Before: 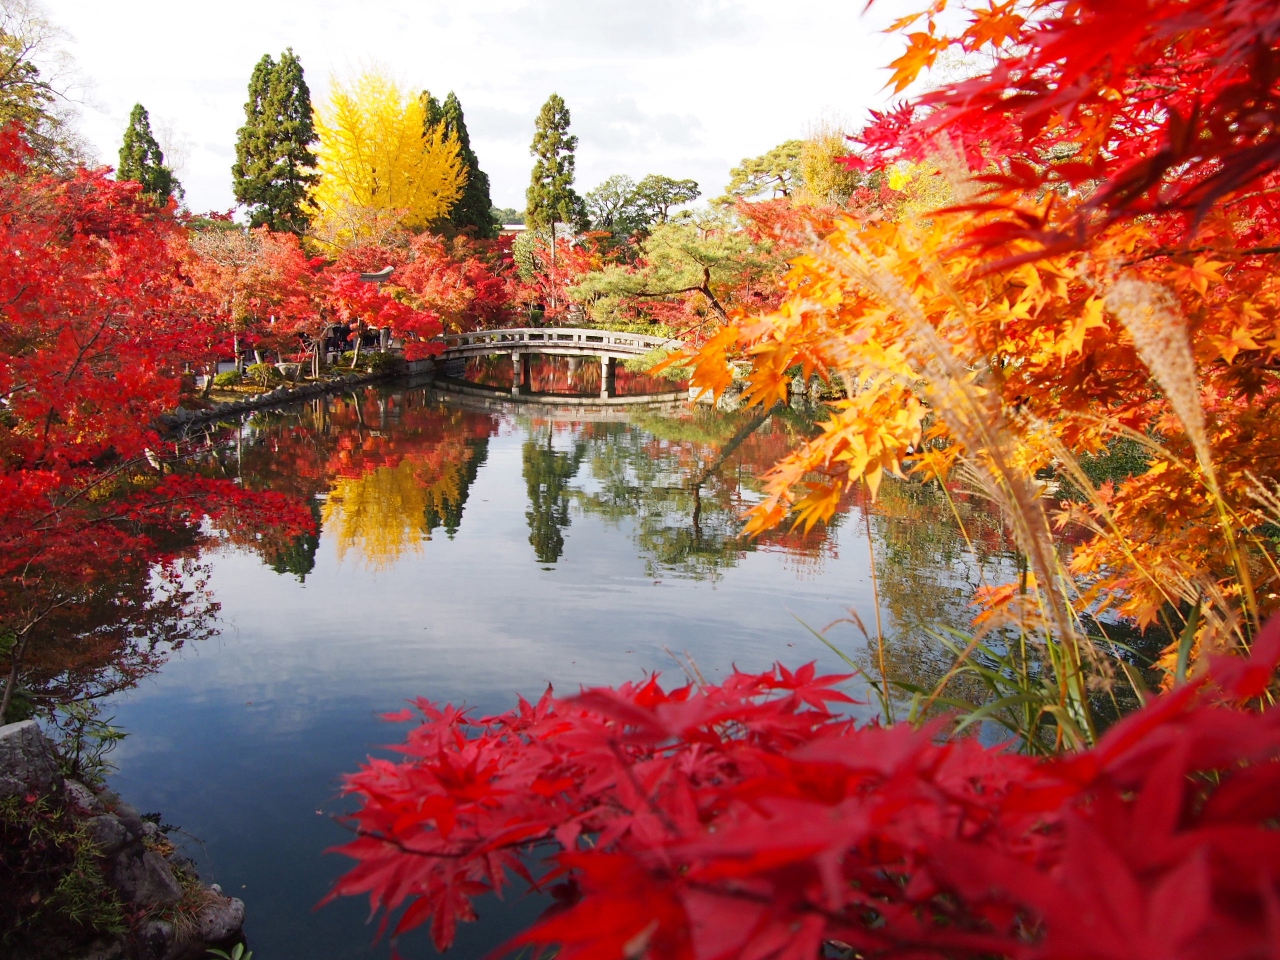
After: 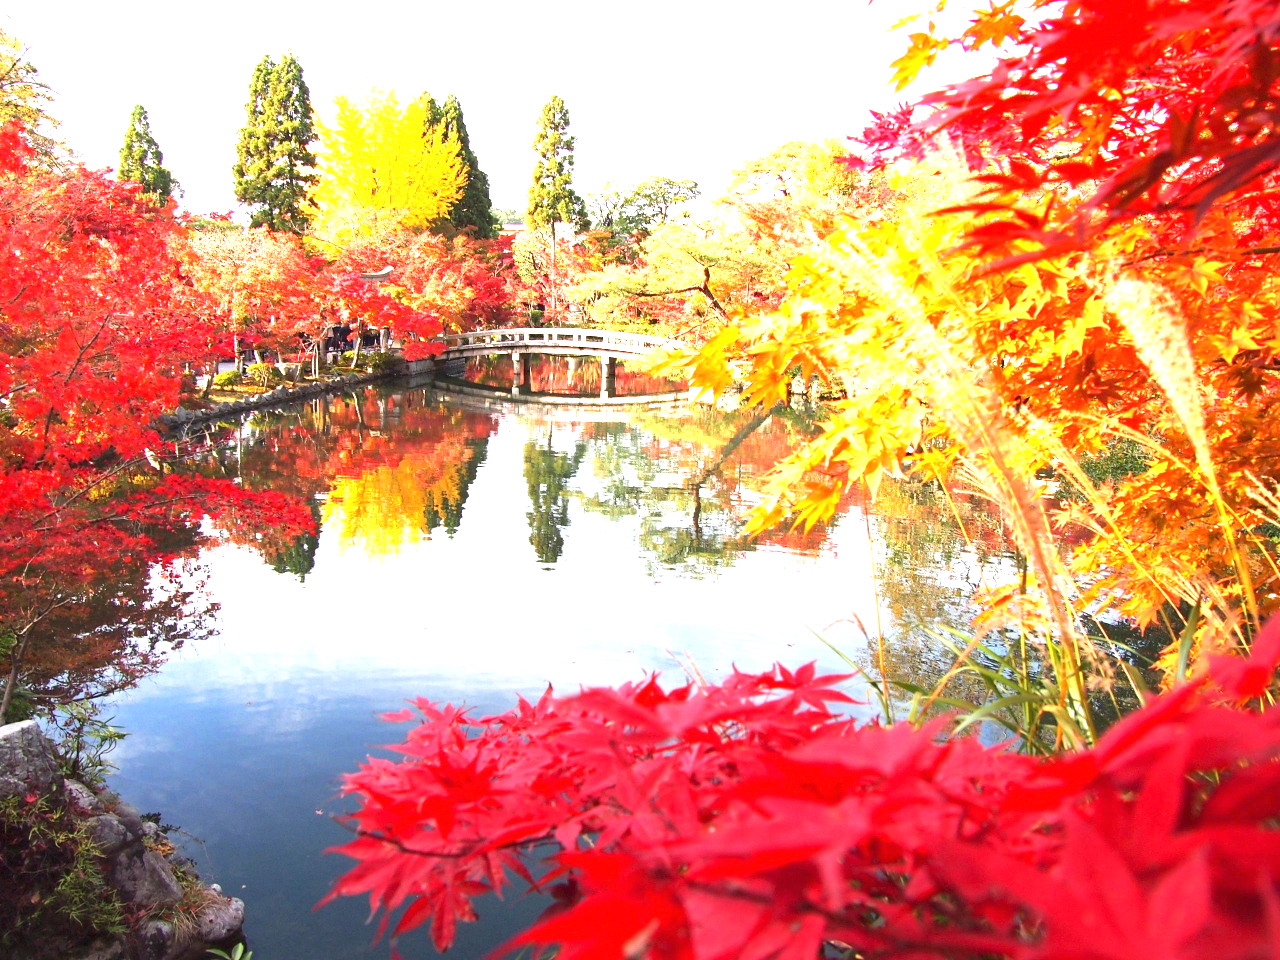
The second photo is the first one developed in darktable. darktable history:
exposure: black level correction 0, exposure 1.699 EV, compensate highlight preservation false
